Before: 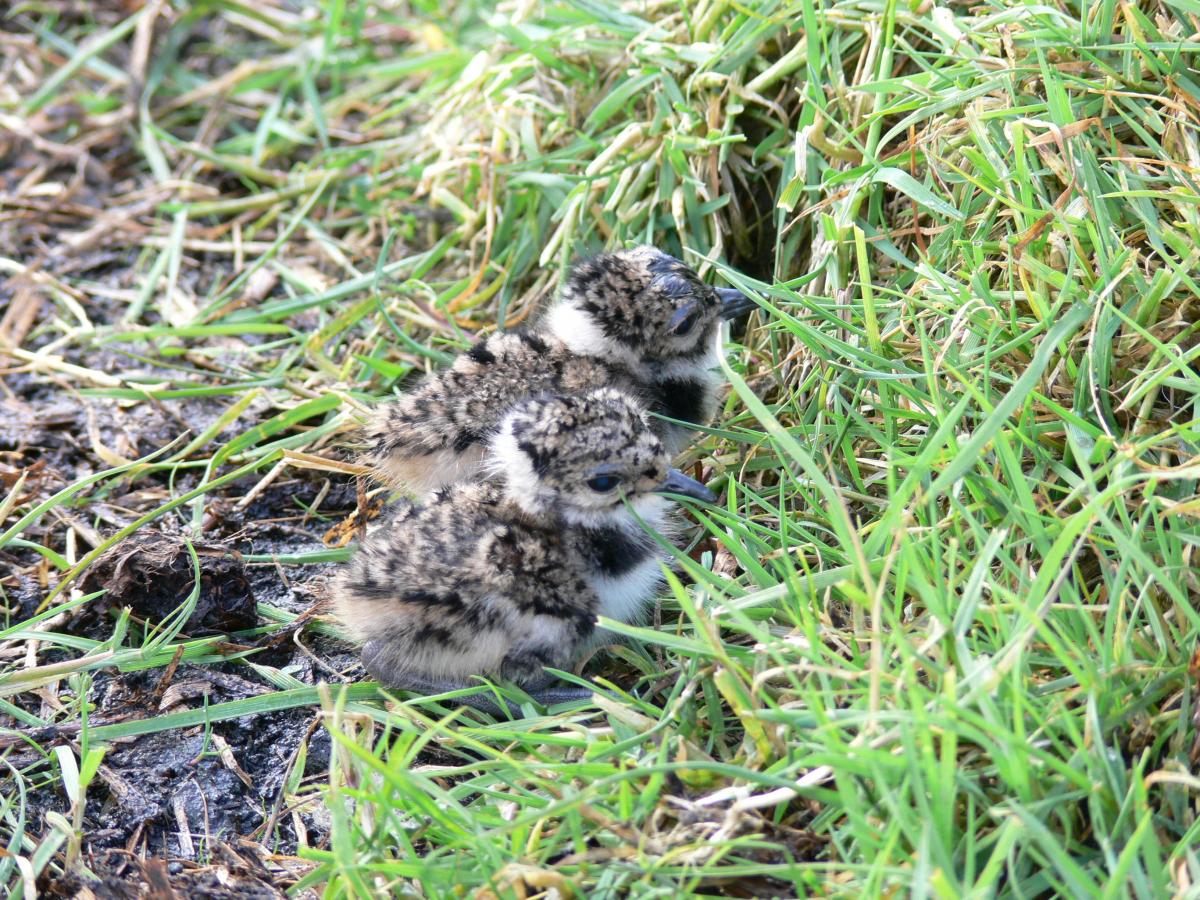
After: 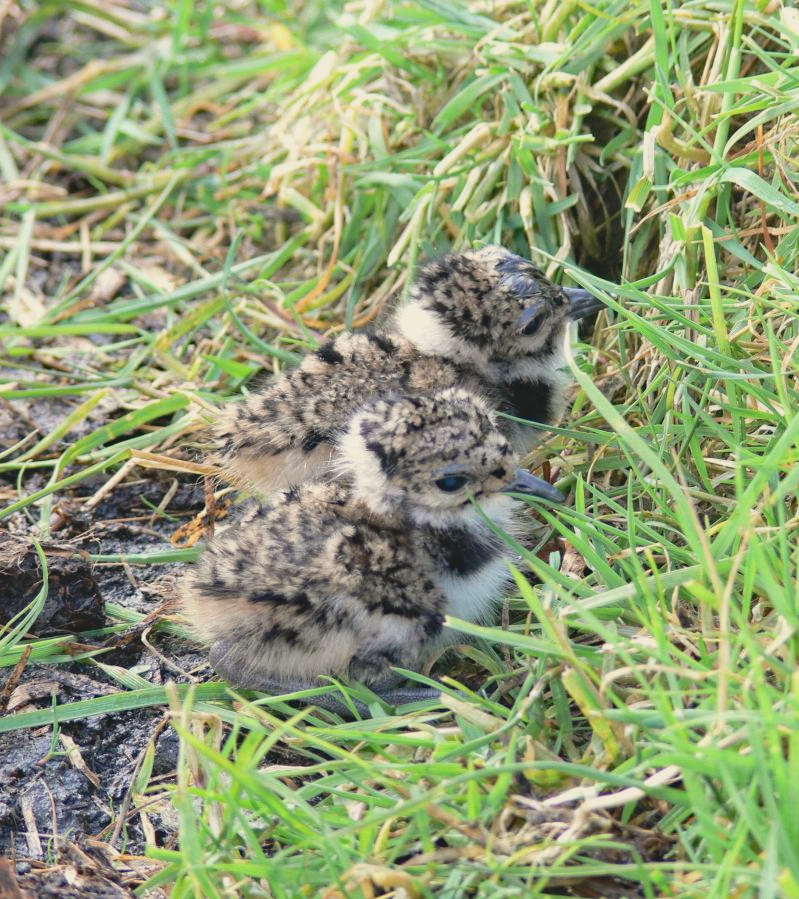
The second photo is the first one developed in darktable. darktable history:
crop and rotate: left 12.673%, right 20.66%
haze removal: compatibility mode true, adaptive false
contrast brightness saturation: contrast -0.15, brightness 0.05, saturation -0.12
white balance: red 1.029, blue 0.92
